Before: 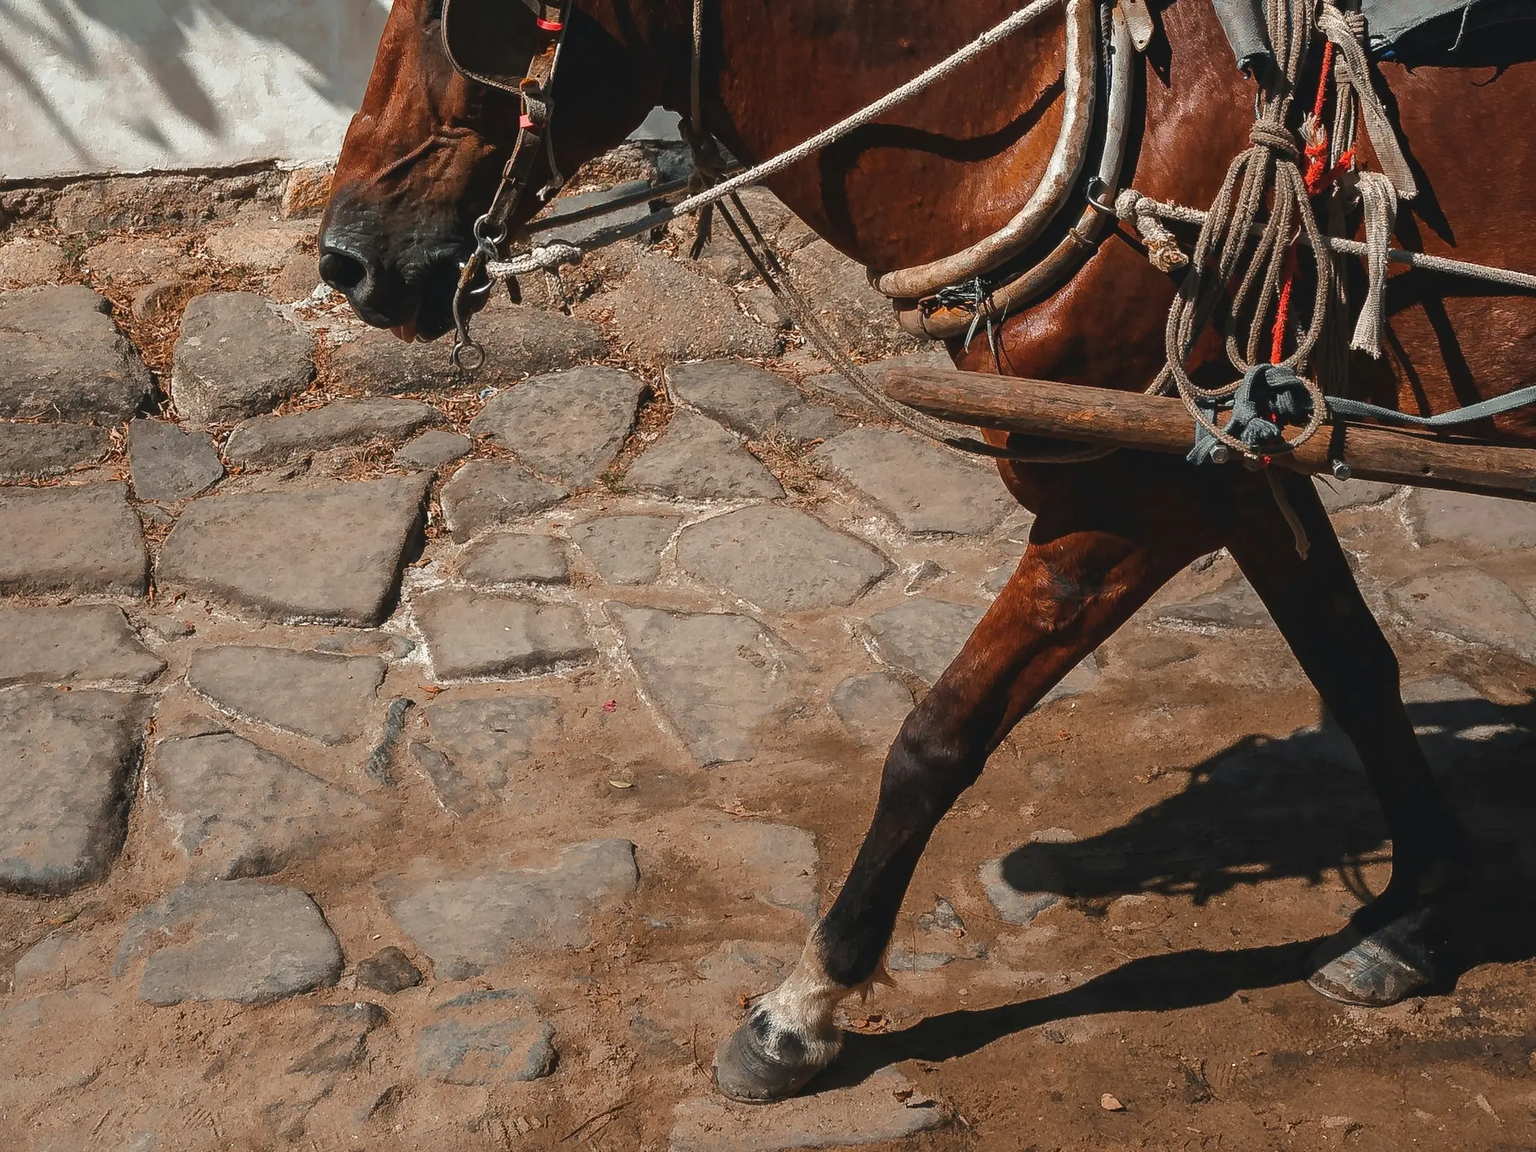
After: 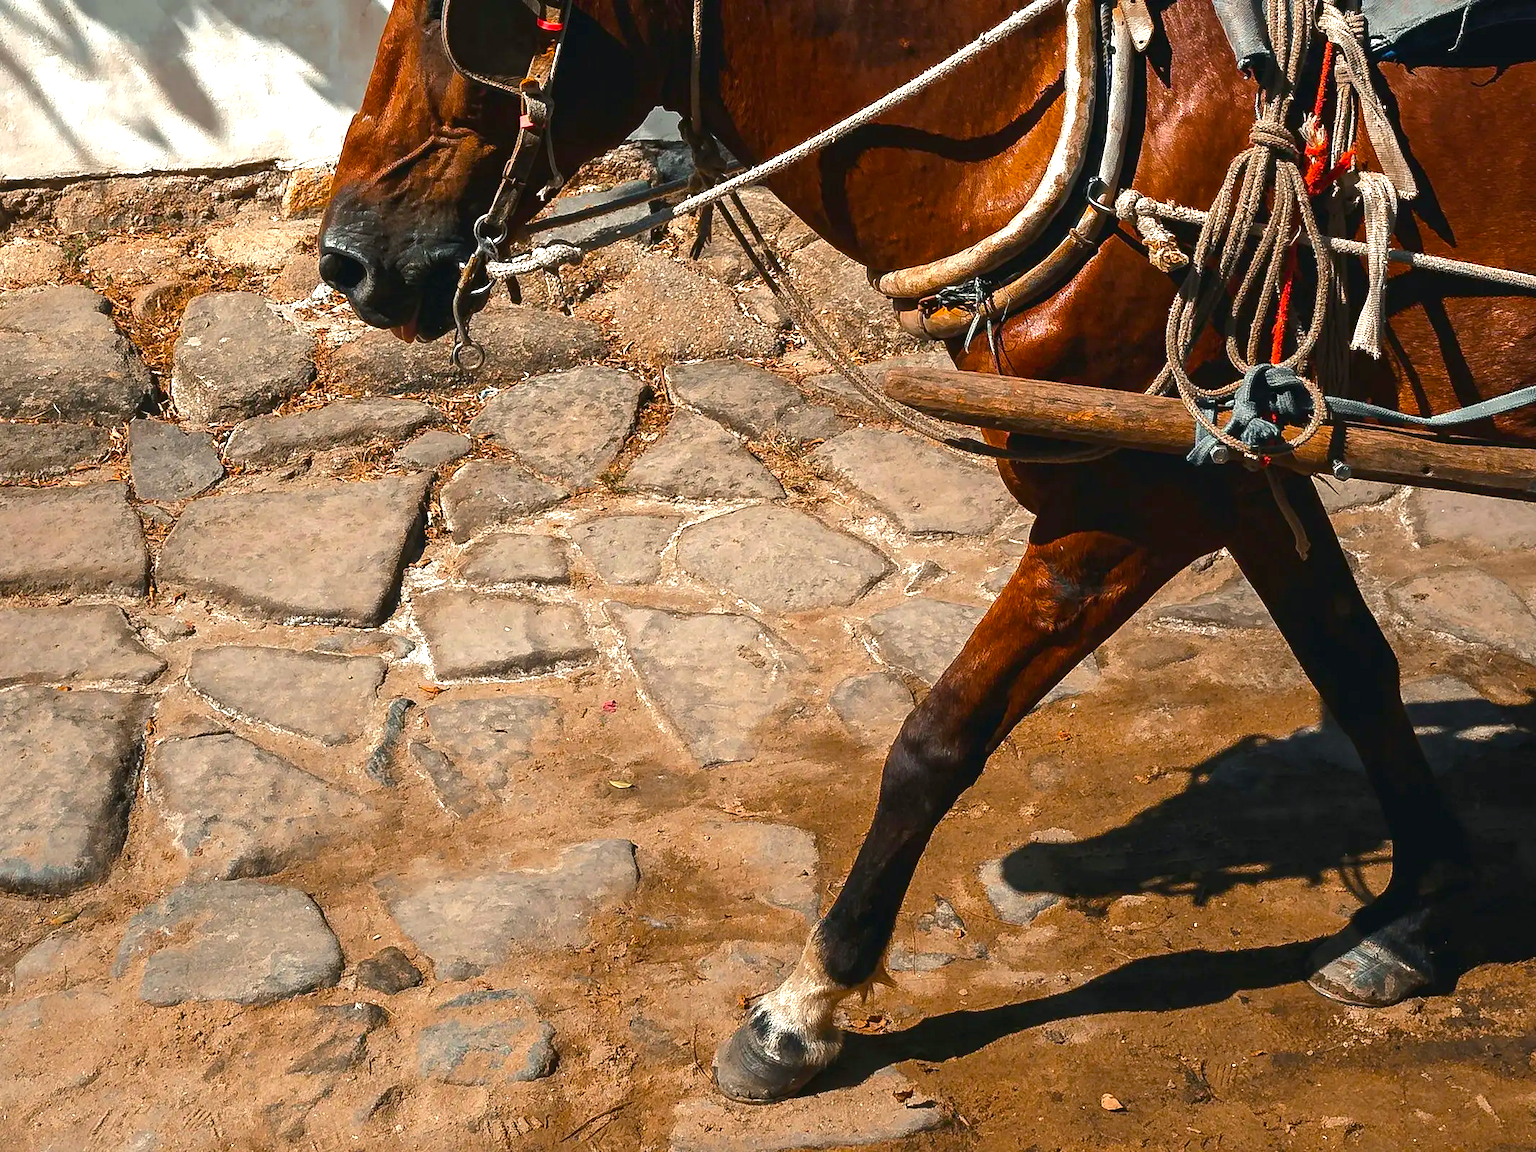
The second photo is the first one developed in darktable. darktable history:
color balance rgb: shadows lift › chroma 1.043%, shadows lift › hue 215.4°, global offset › luminance -0.367%, white fulcrum 0.097 EV, linear chroma grading › global chroma -0.422%, perceptual saturation grading › global saturation 29.391%, perceptual brilliance grading › global brilliance 12.523%, perceptual brilliance grading › highlights 15.305%, global vibrance 20%
